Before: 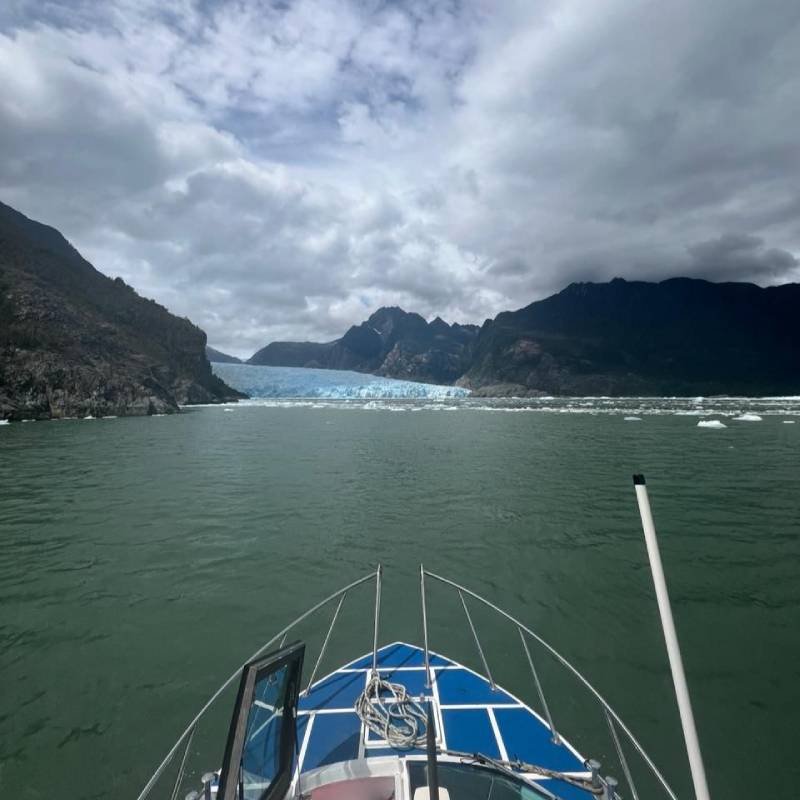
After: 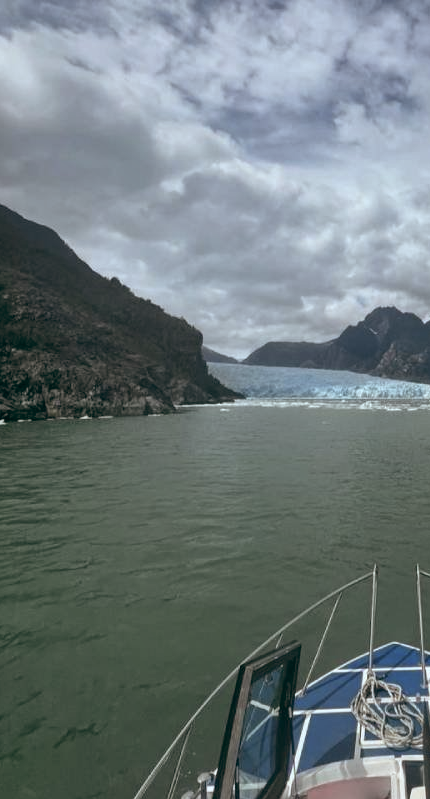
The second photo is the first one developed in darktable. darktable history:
crop: left 0.587%, right 45.588%, bottom 0.086%
color balance: lift [1, 0.994, 1.002, 1.006], gamma [0.957, 1.081, 1.016, 0.919], gain [0.97, 0.972, 1.01, 1.028], input saturation 91.06%, output saturation 79.8%
white balance: emerald 1
shadows and highlights: soften with gaussian
